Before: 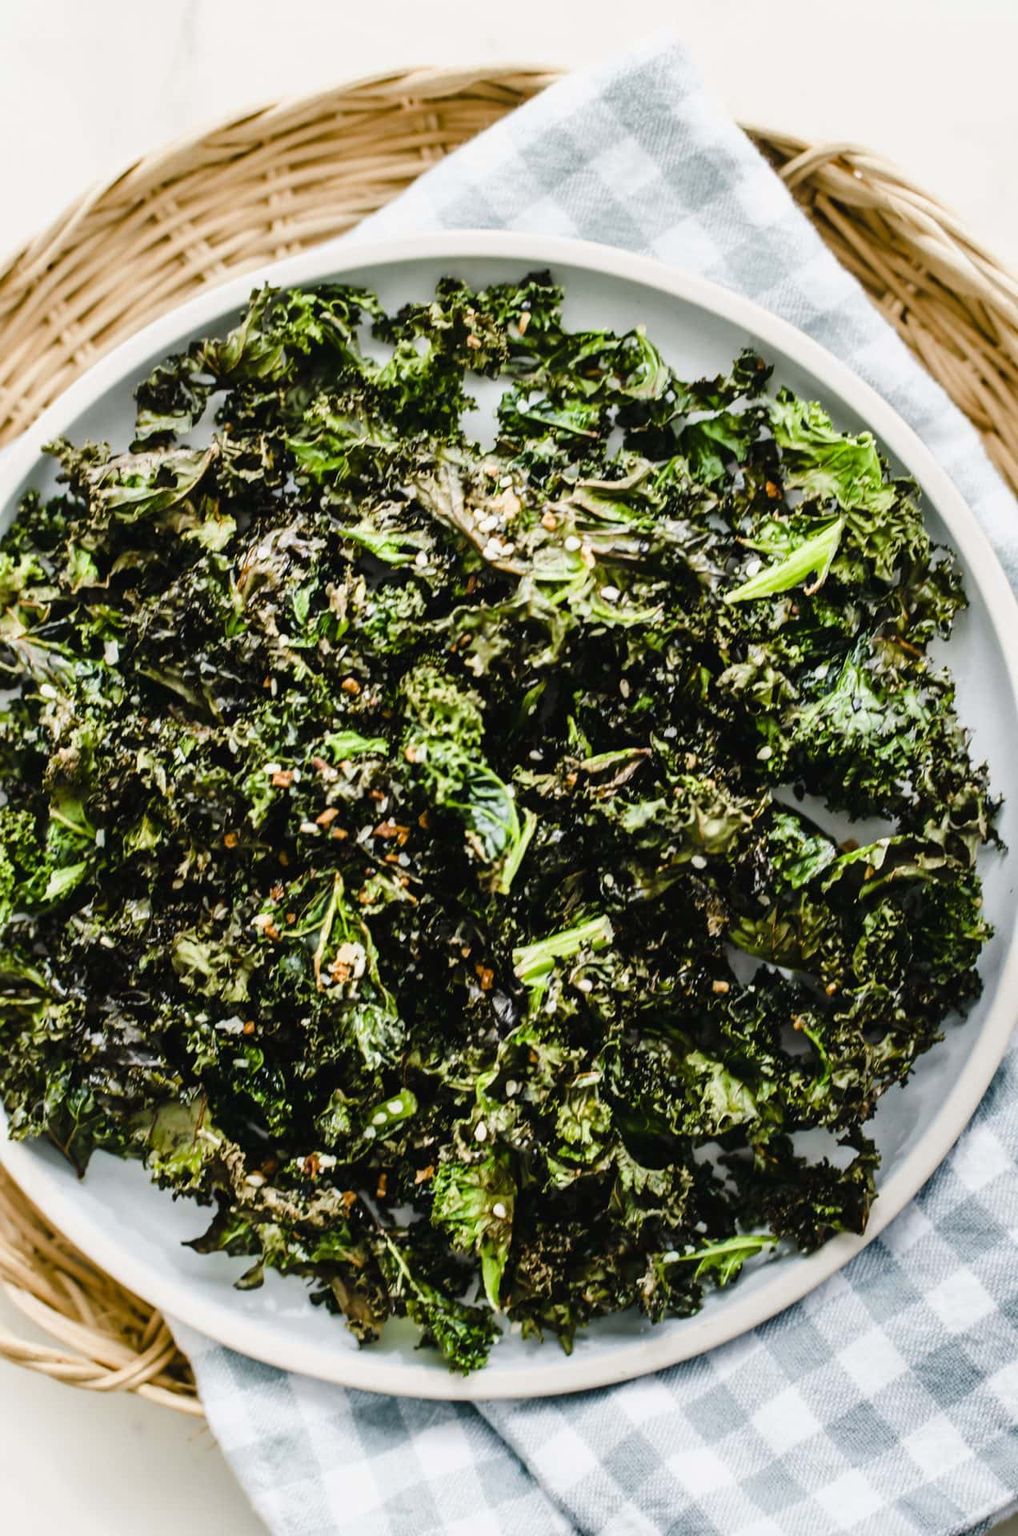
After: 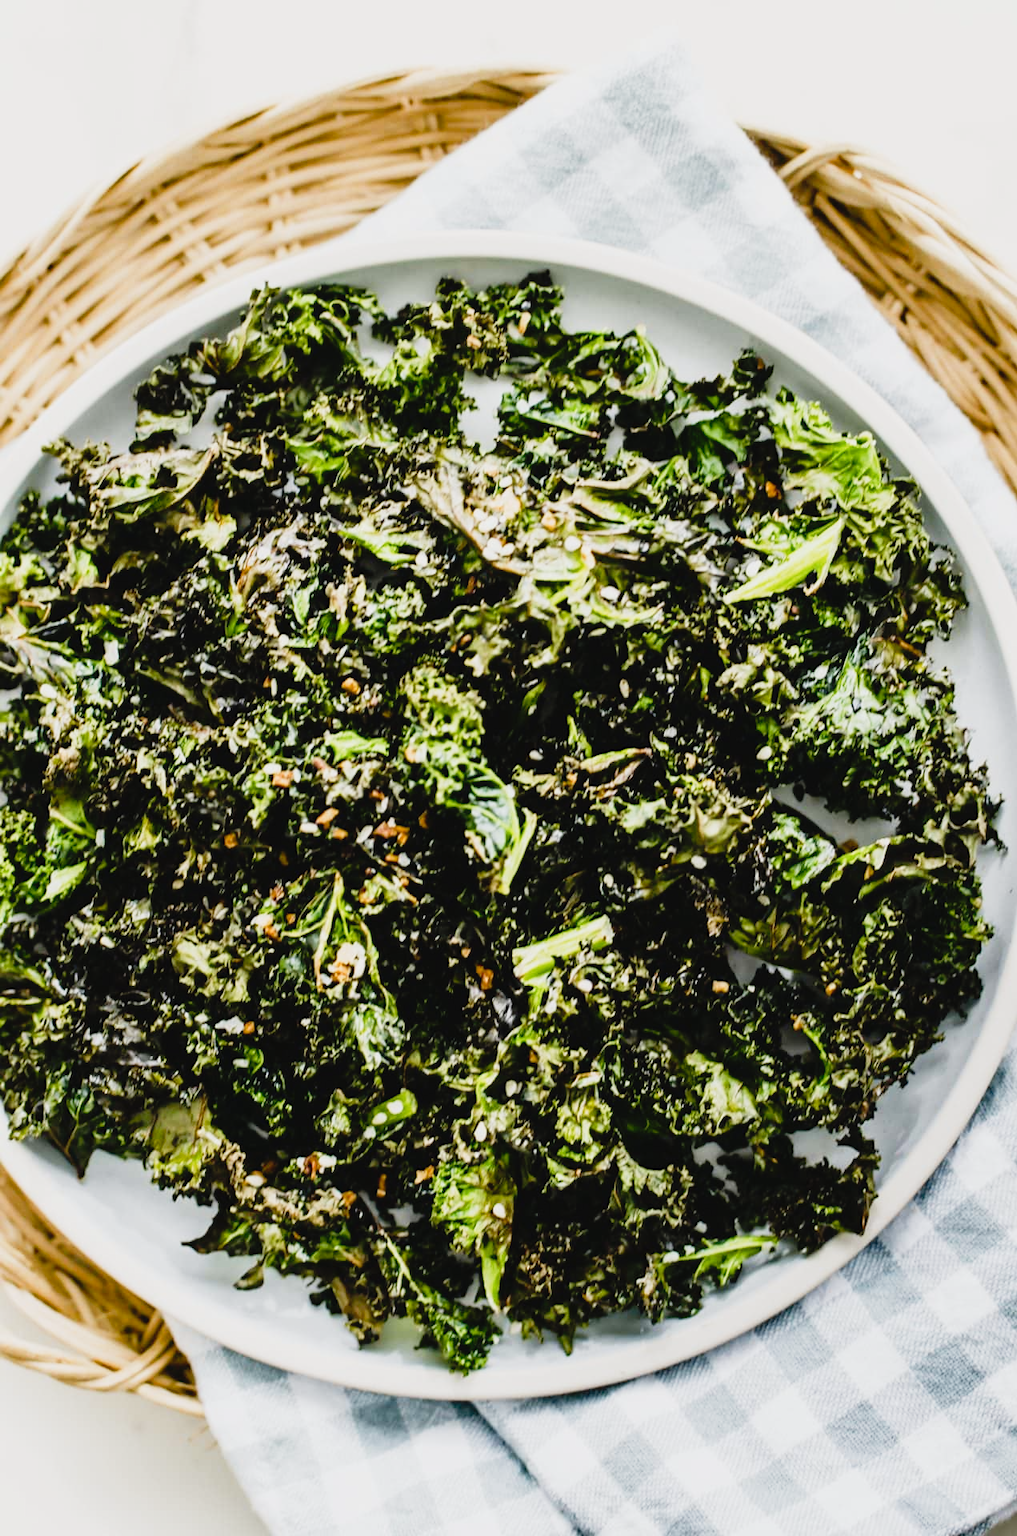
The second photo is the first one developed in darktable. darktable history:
tone curve: curves: ch0 [(0, 0.022) (0.114, 0.088) (0.282, 0.316) (0.446, 0.511) (0.613, 0.693) (0.786, 0.843) (0.999, 0.949)]; ch1 [(0, 0) (0.395, 0.343) (0.463, 0.427) (0.486, 0.474) (0.503, 0.5) (0.535, 0.522) (0.555, 0.546) (0.594, 0.614) (0.755, 0.793) (1, 1)]; ch2 [(0, 0) (0.369, 0.388) (0.449, 0.431) (0.501, 0.5) (0.528, 0.517) (0.561, 0.59) (0.612, 0.646) (0.697, 0.721) (1, 1)], preserve colors none
